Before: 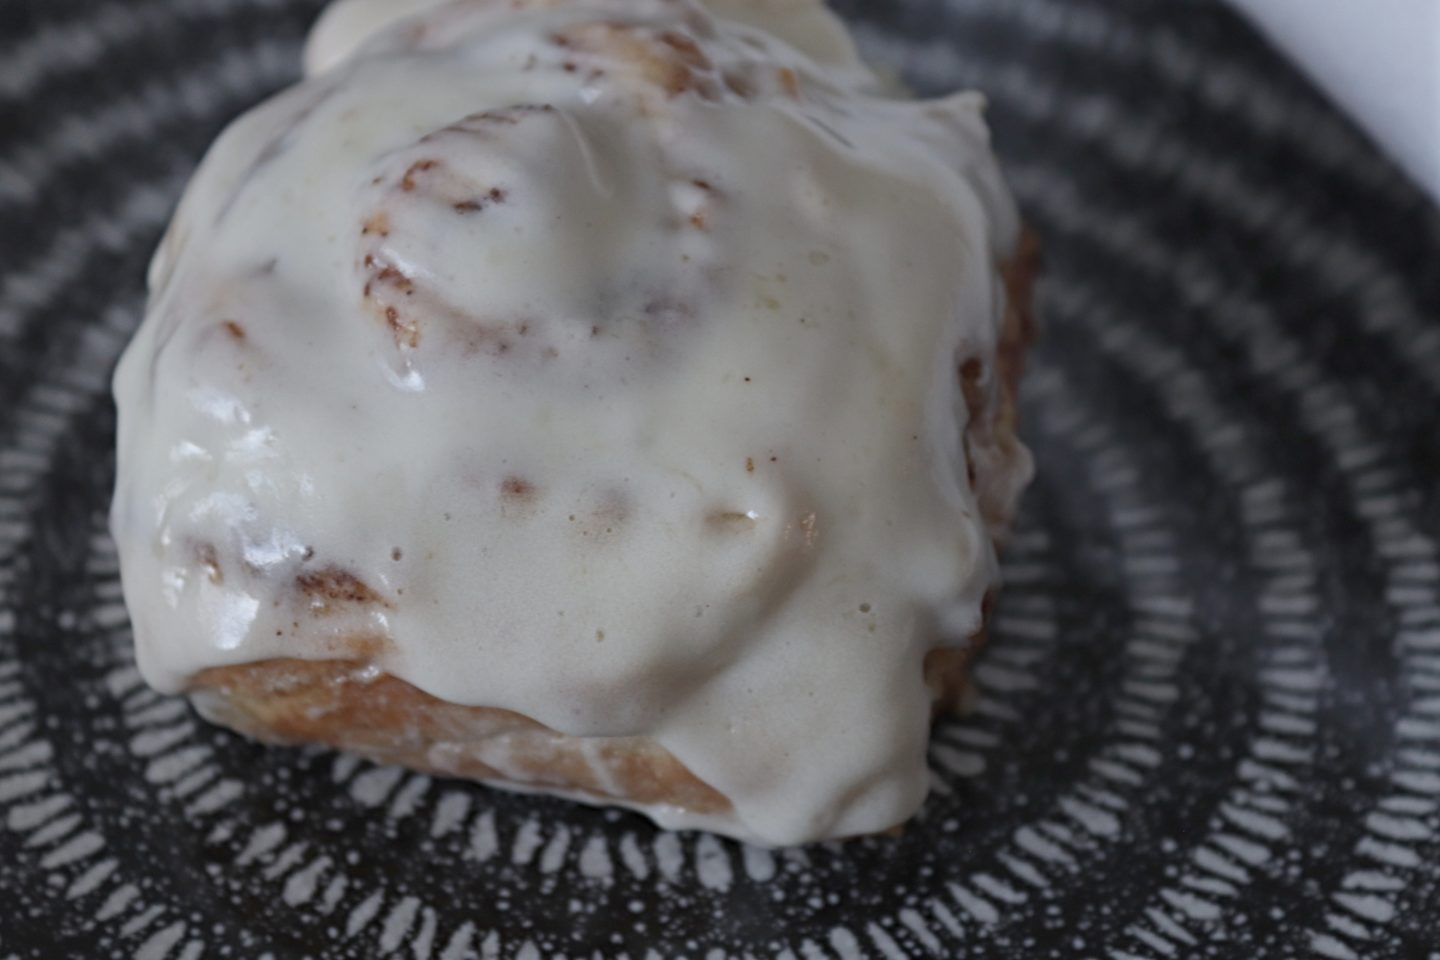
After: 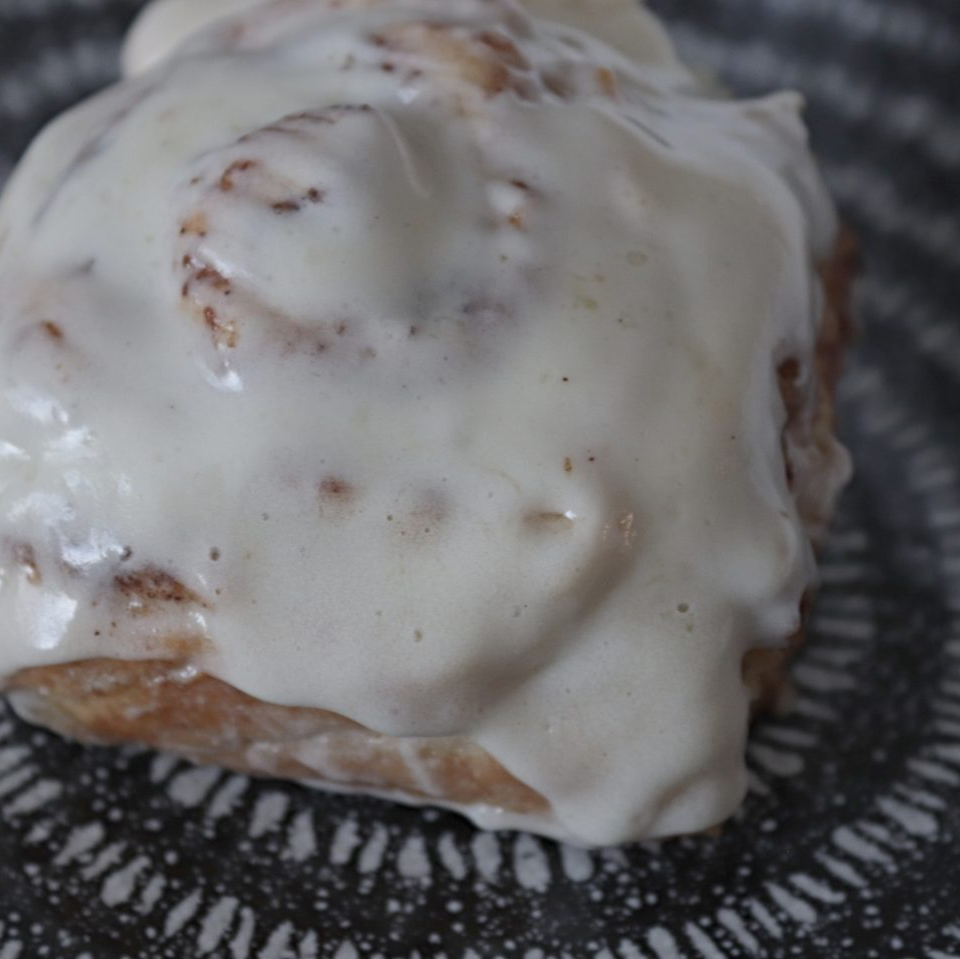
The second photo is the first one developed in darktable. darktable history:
crop and rotate: left 12.673%, right 20.613%
